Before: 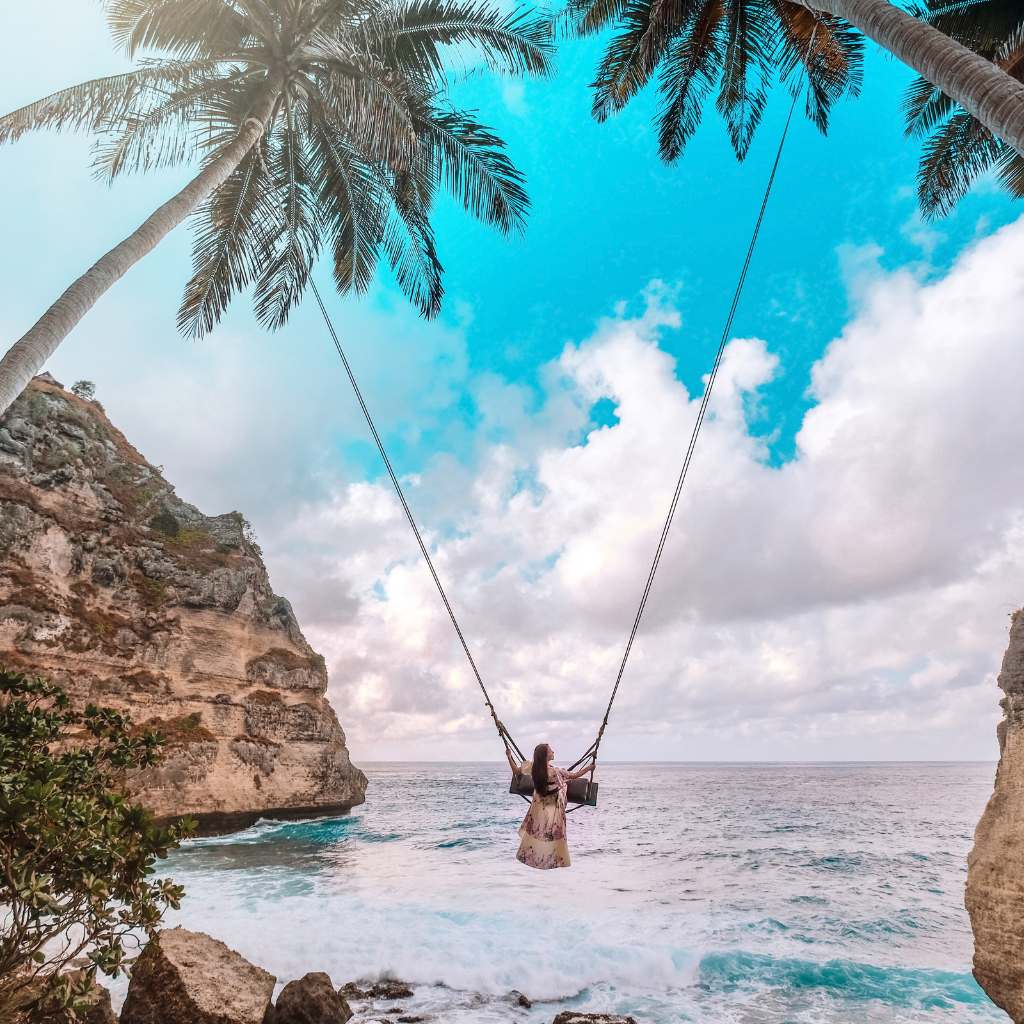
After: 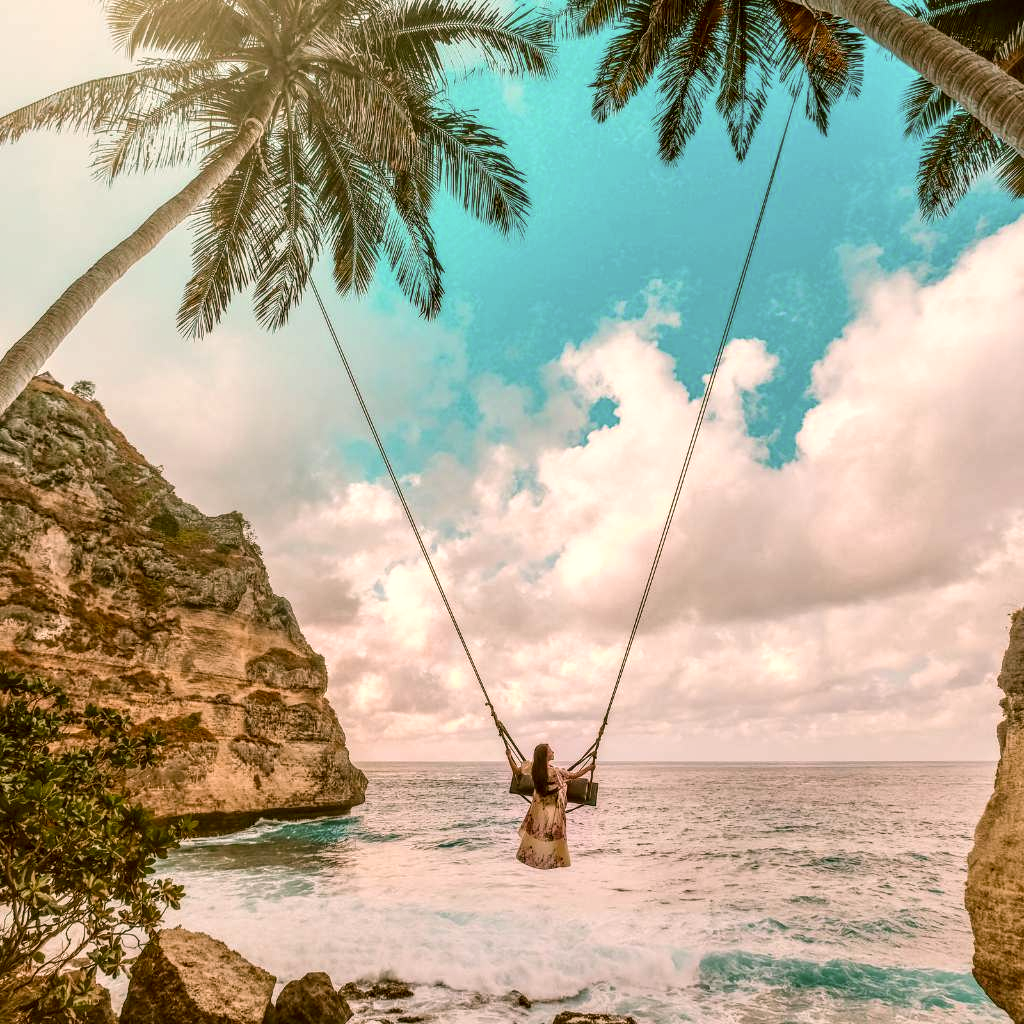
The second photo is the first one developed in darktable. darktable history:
color correction: highlights a* 8.98, highlights b* 15.09, shadows a* -0.49, shadows b* 26.52
local contrast: detail 130%
